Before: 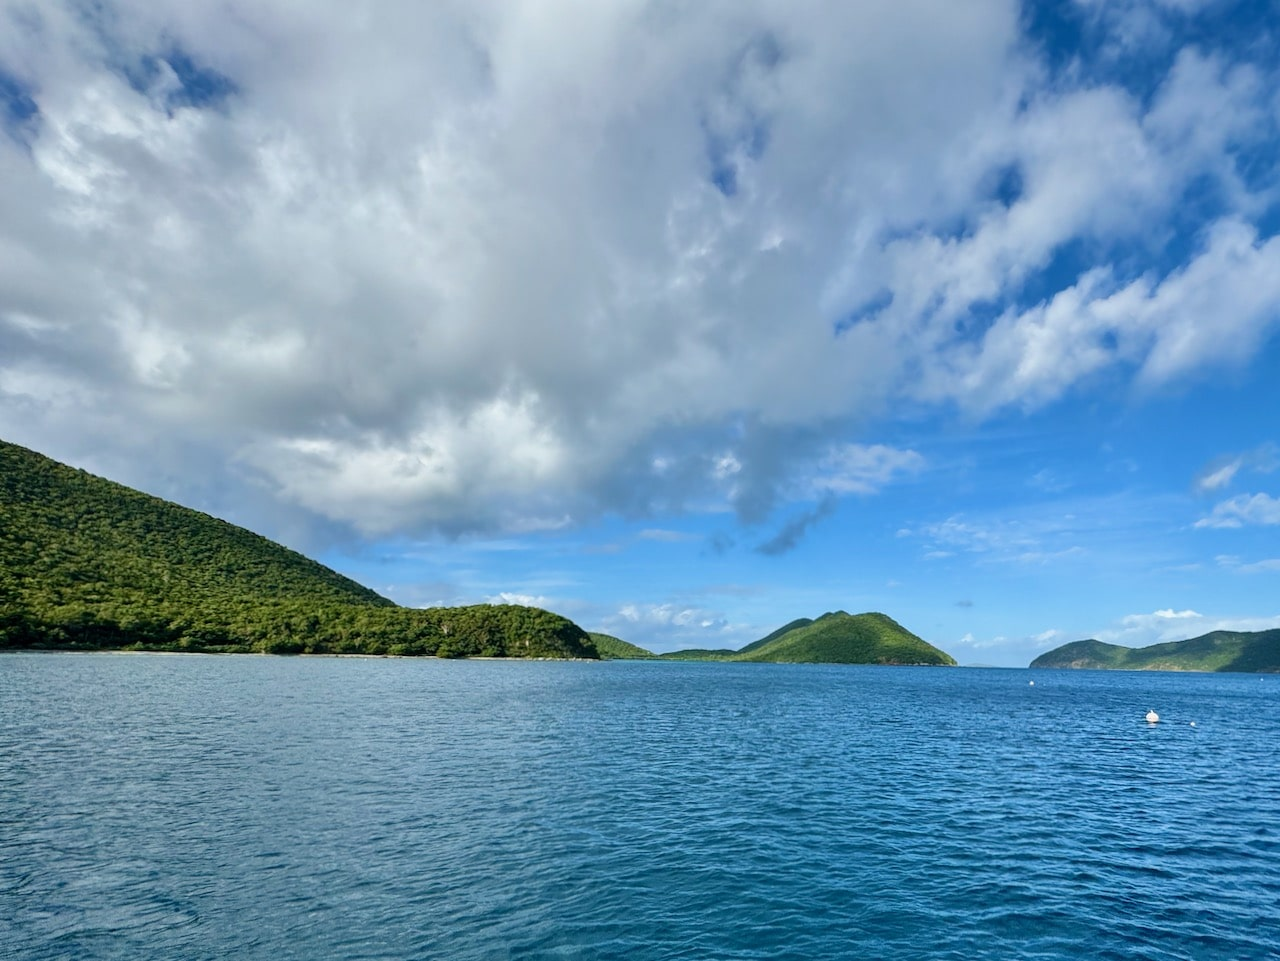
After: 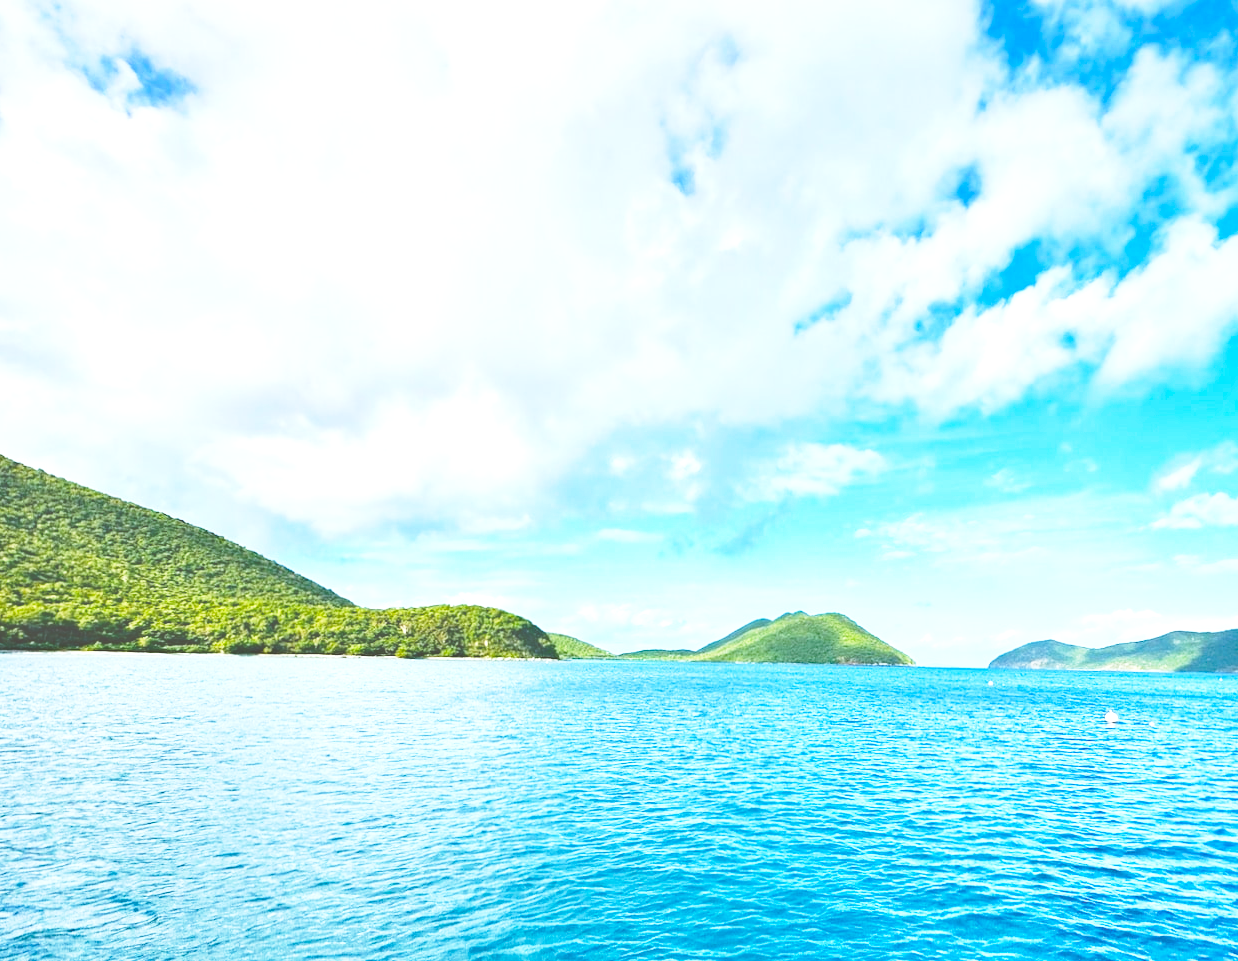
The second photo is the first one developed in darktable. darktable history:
base curve: curves: ch0 [(0, 0) (0.028, 0.03) (0.121, 0.232) (0.46, 0.748) (0.859, 0.968) (1, 1)], exposure shift 0.01, preserve colors none
crop and rotate: left 3.235%
exposure: black level correction -0.024, exposure 1.394 EV, compensate exposure bias true, compensate highlight preservation false
haze removal: compatibility mode true
color balance rgb: shadows lift › chroma 3.912%, shadows lift › hue 88.59°, perceptual saturation grading › global saturation 29.591%
